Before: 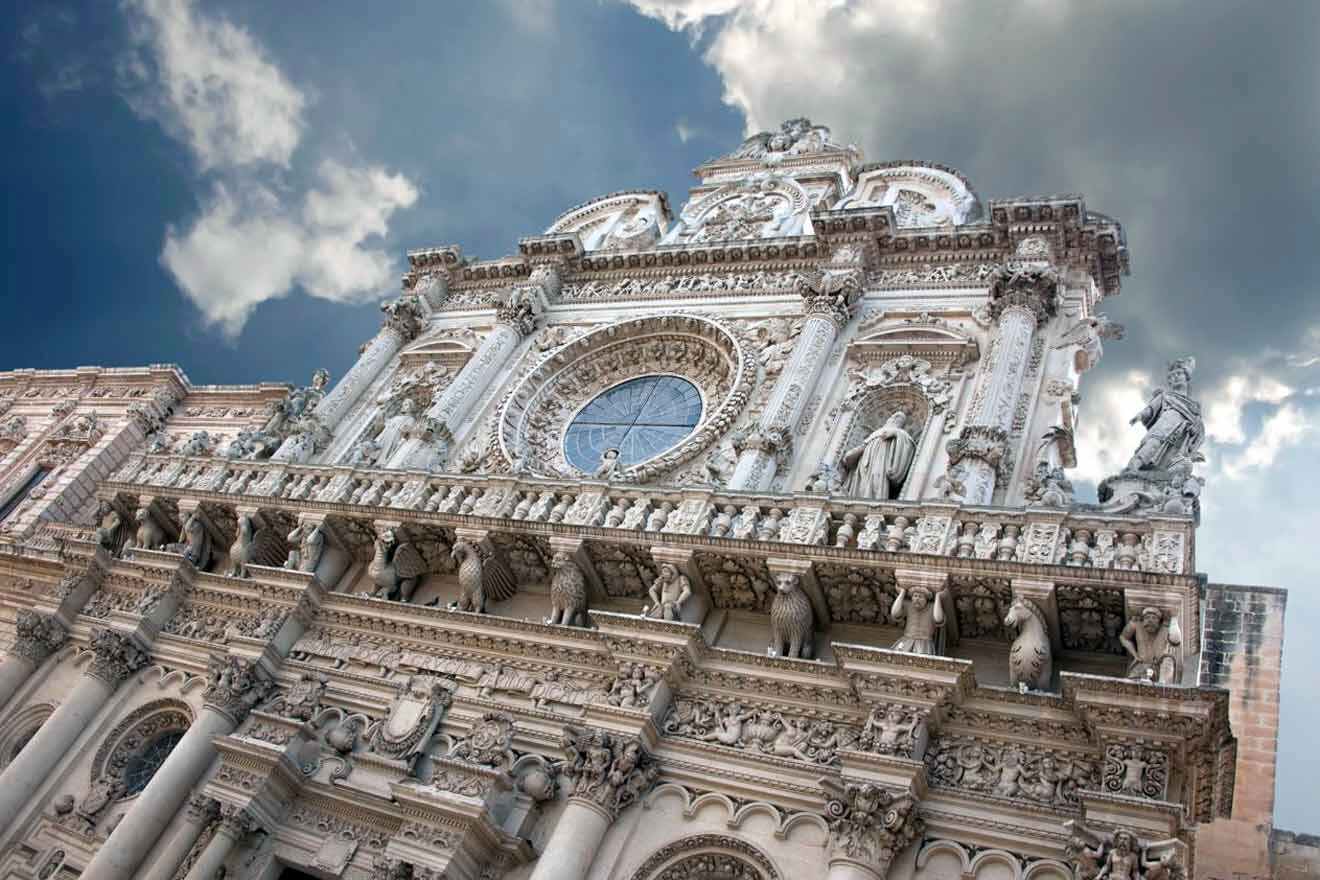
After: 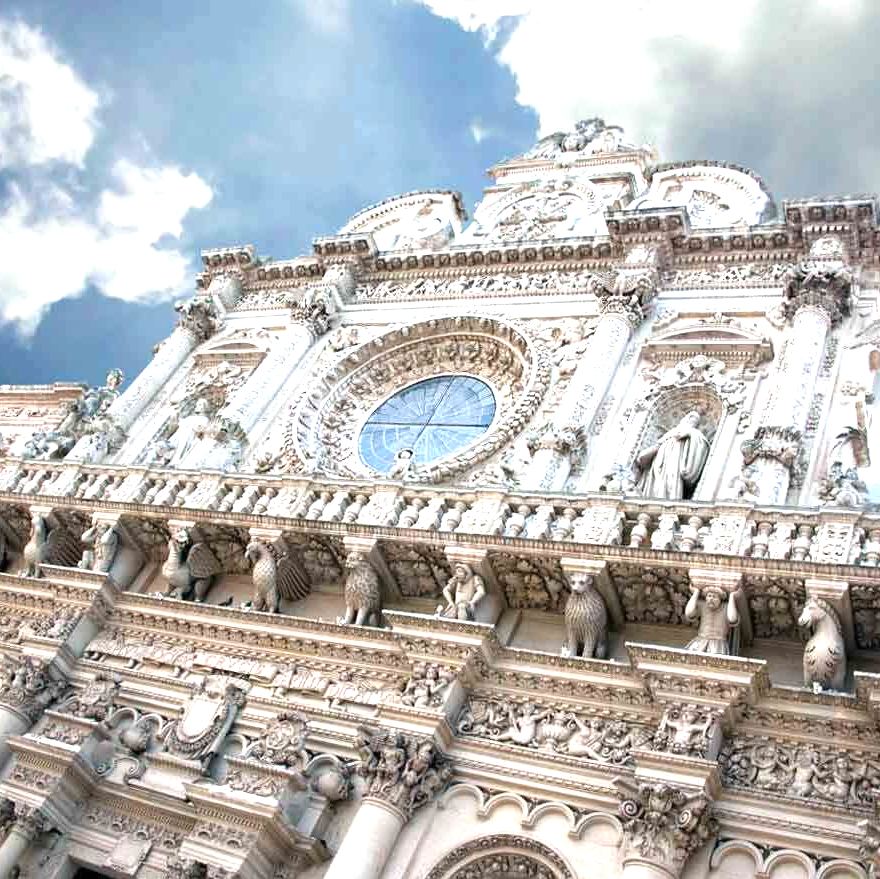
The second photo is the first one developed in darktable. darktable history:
crop and rotate: left 15.618%, right 17.687%
exposure: black level correction 0, exposure 1.105 EV, compensate exposure bias true, compensate highlight preservation false
